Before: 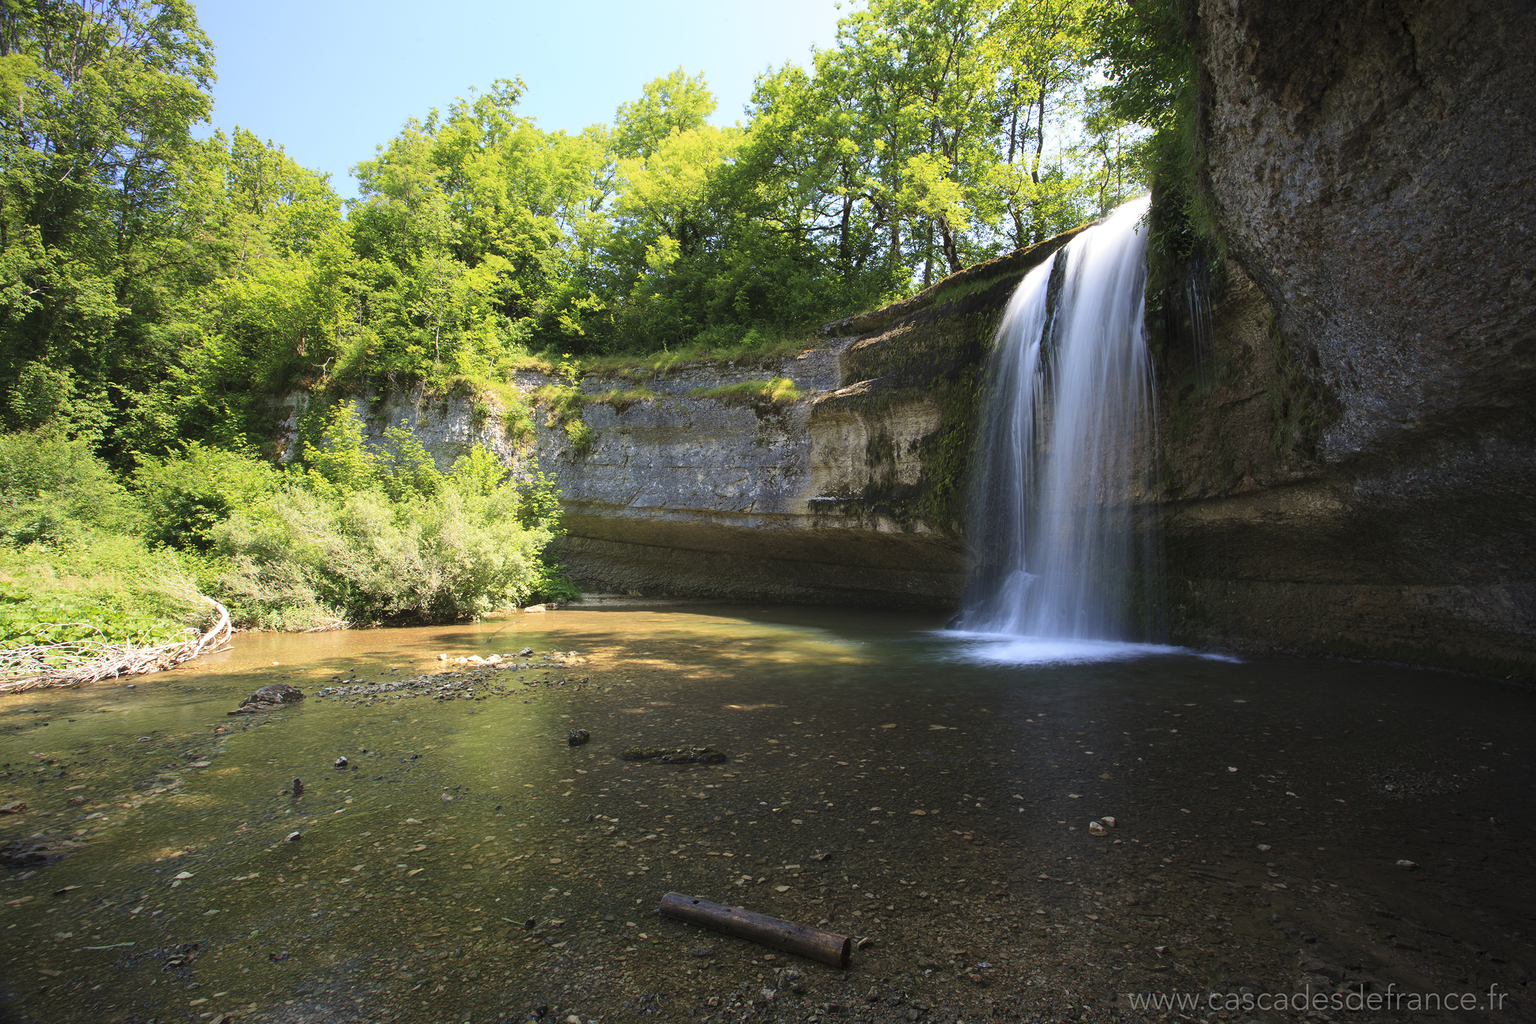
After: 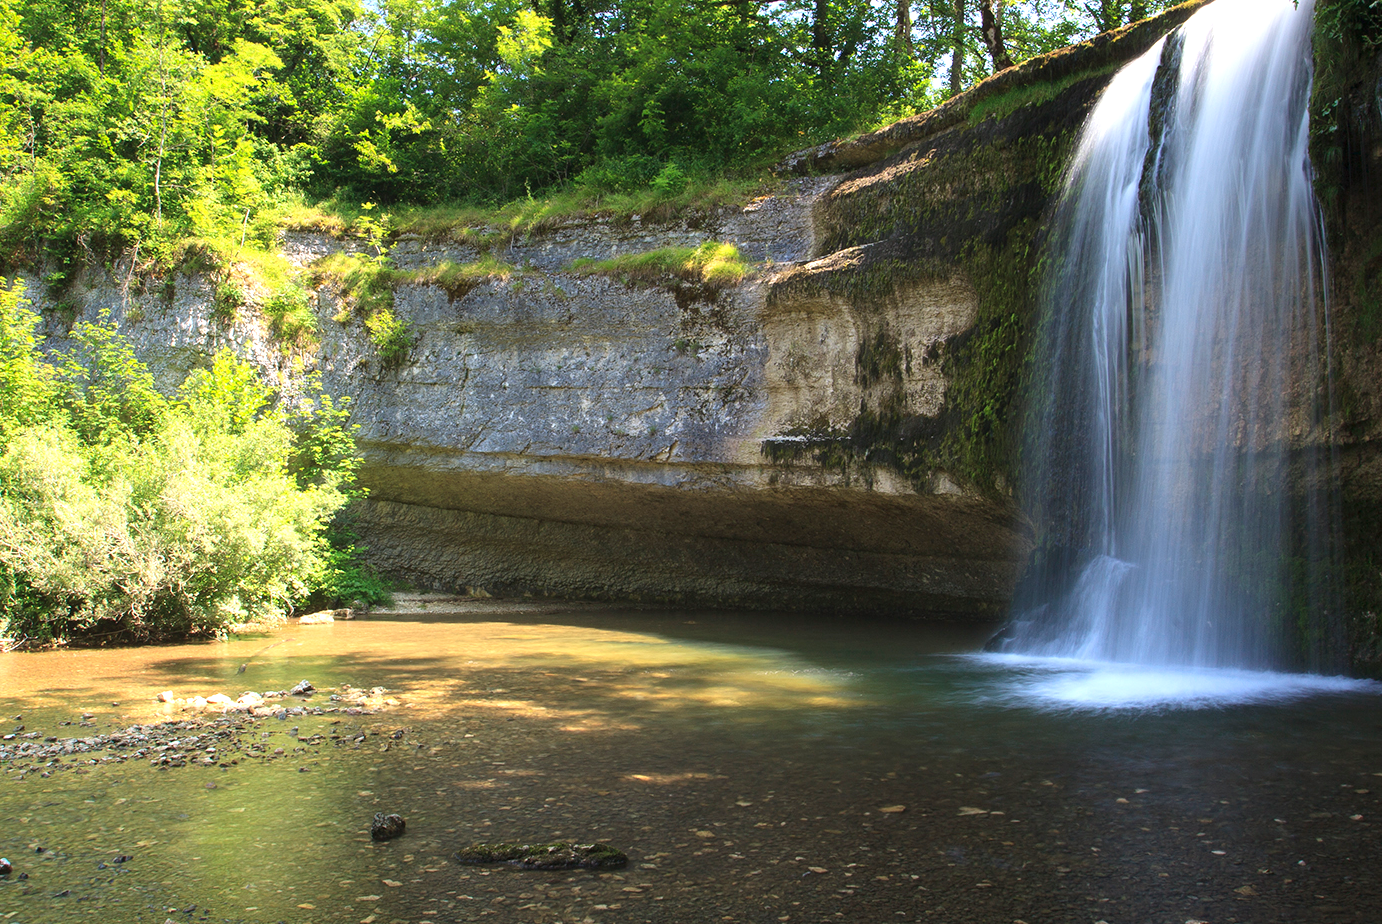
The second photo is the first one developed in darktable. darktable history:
exposure: exposure 0.444 EV, compensate highlight preservation false
crop and rotate: left 22.19%, top 22.413%, right 22.499%, bottom 22.14%
